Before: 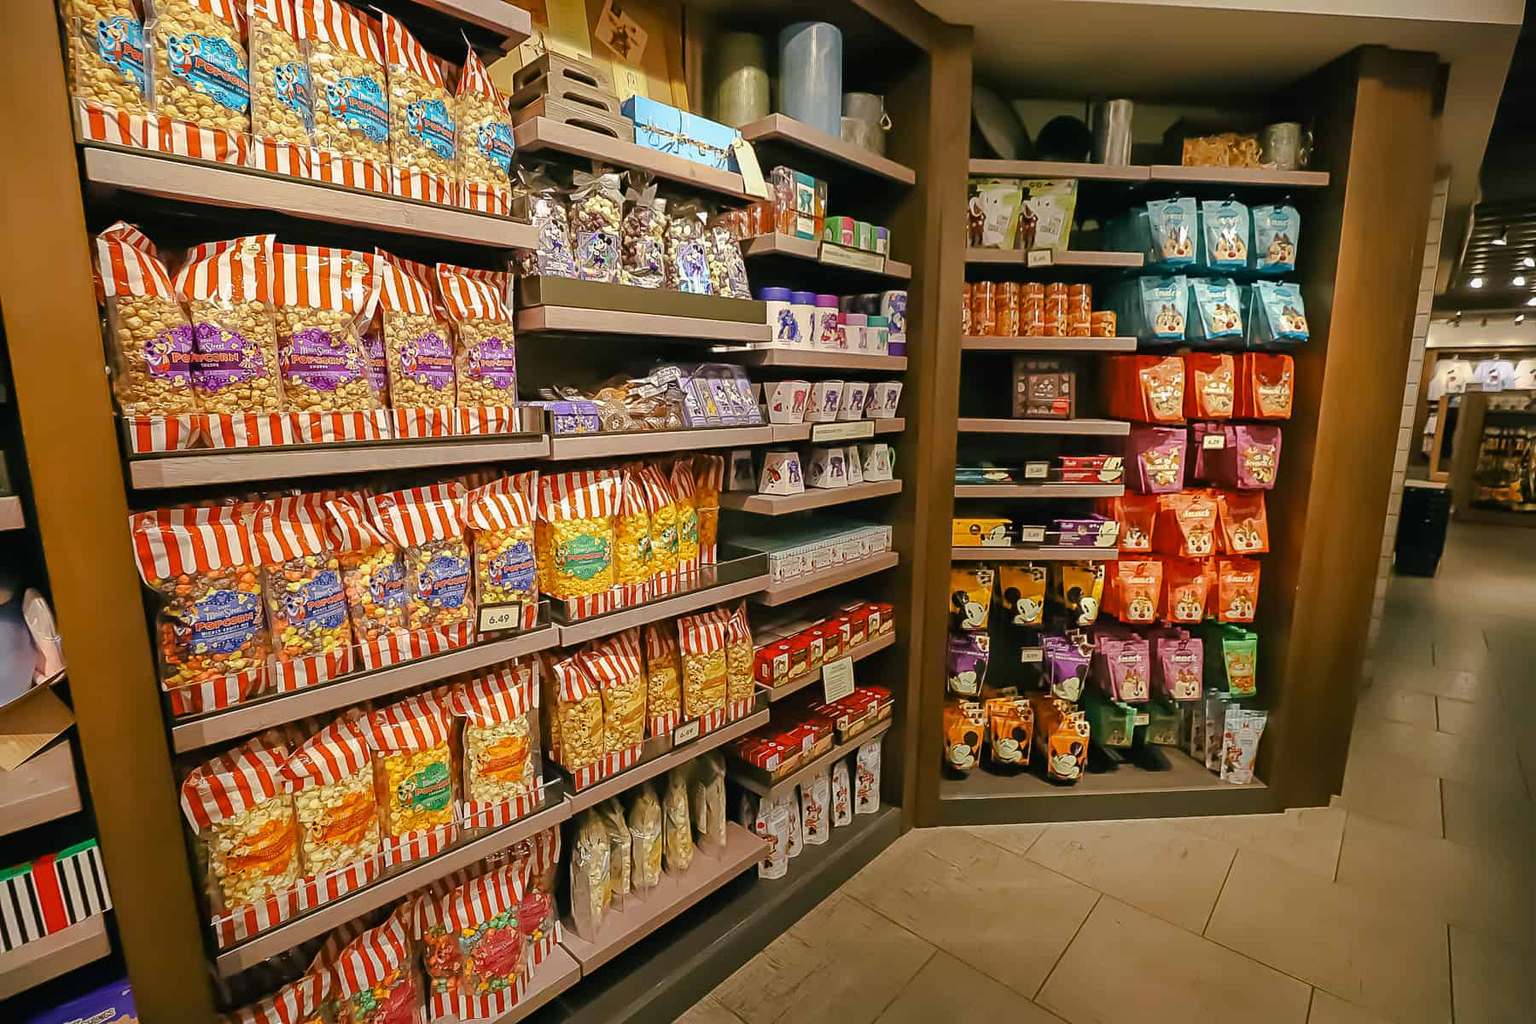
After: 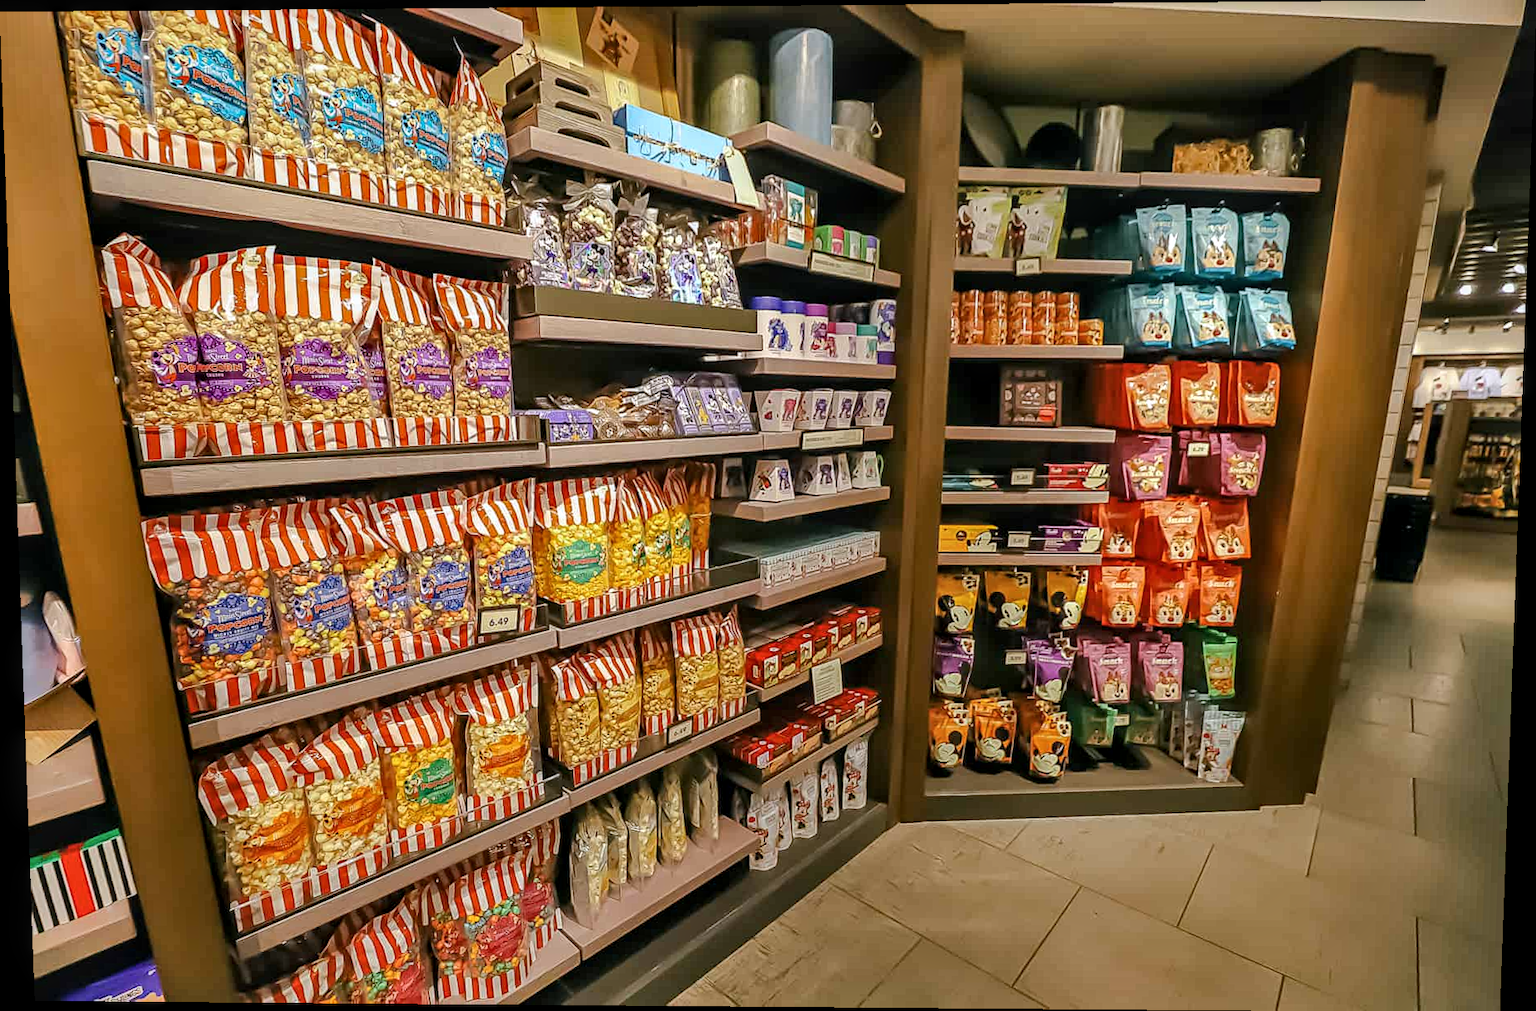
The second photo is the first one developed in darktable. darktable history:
shadows and highlights: radius 118.69, shadows 42.21, highlights -61.56, soften with gaussian
local contrast: detail 130%
white balance: red 0.983, blue 1.036
rotate and perspective: lens shift (vertical) 0.048, lens shift (horizontal) -0.024, automatic cropping off
